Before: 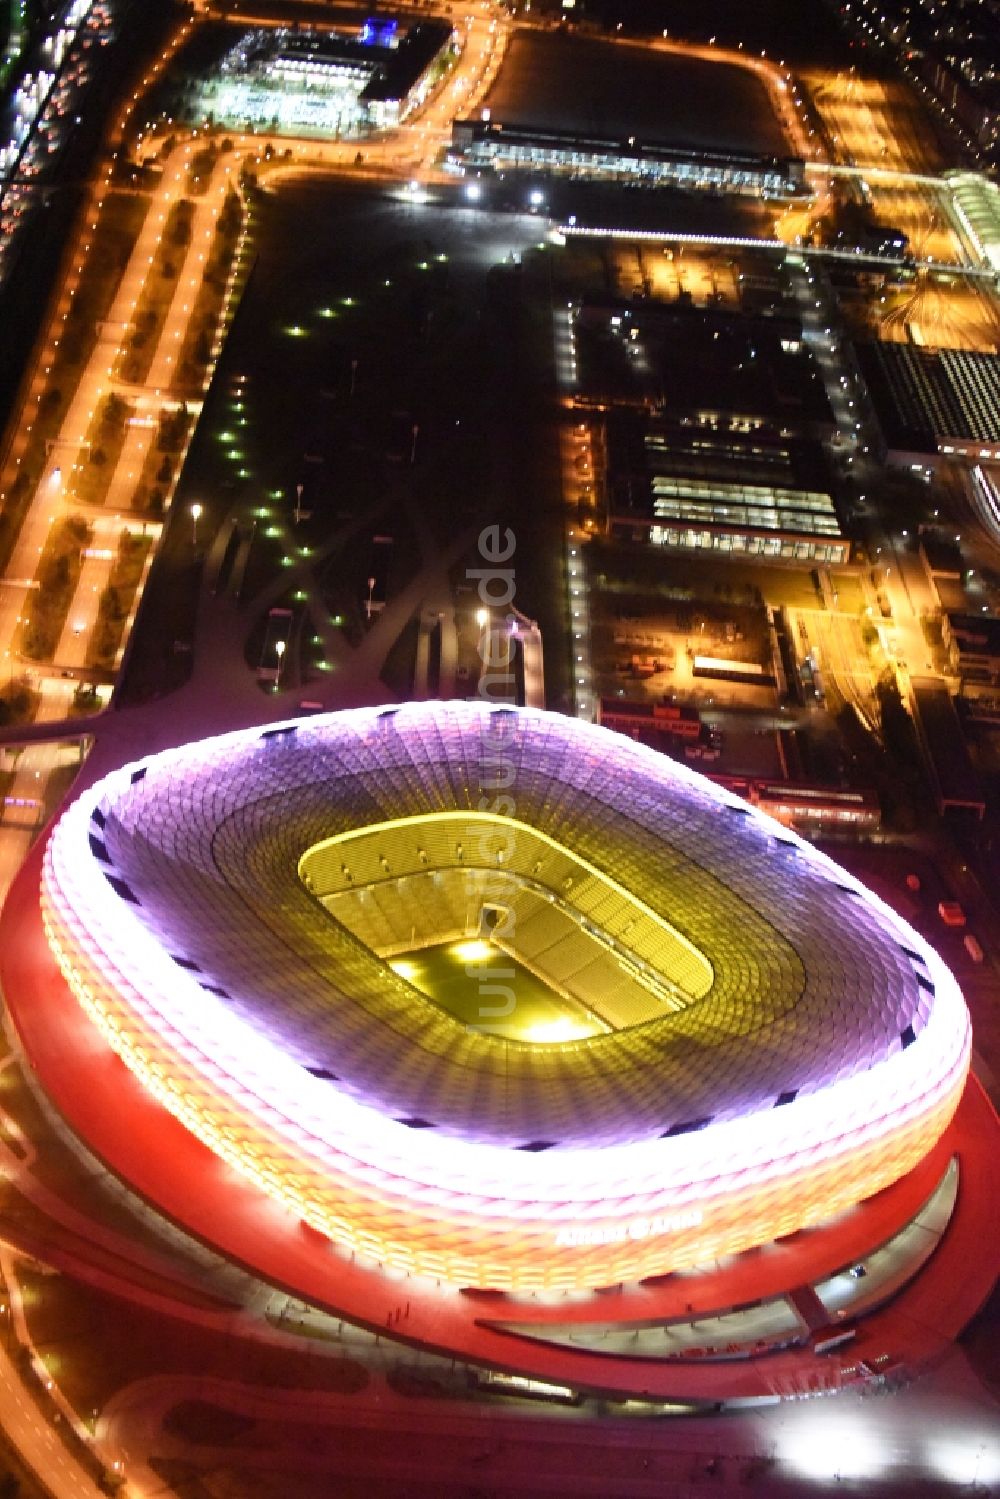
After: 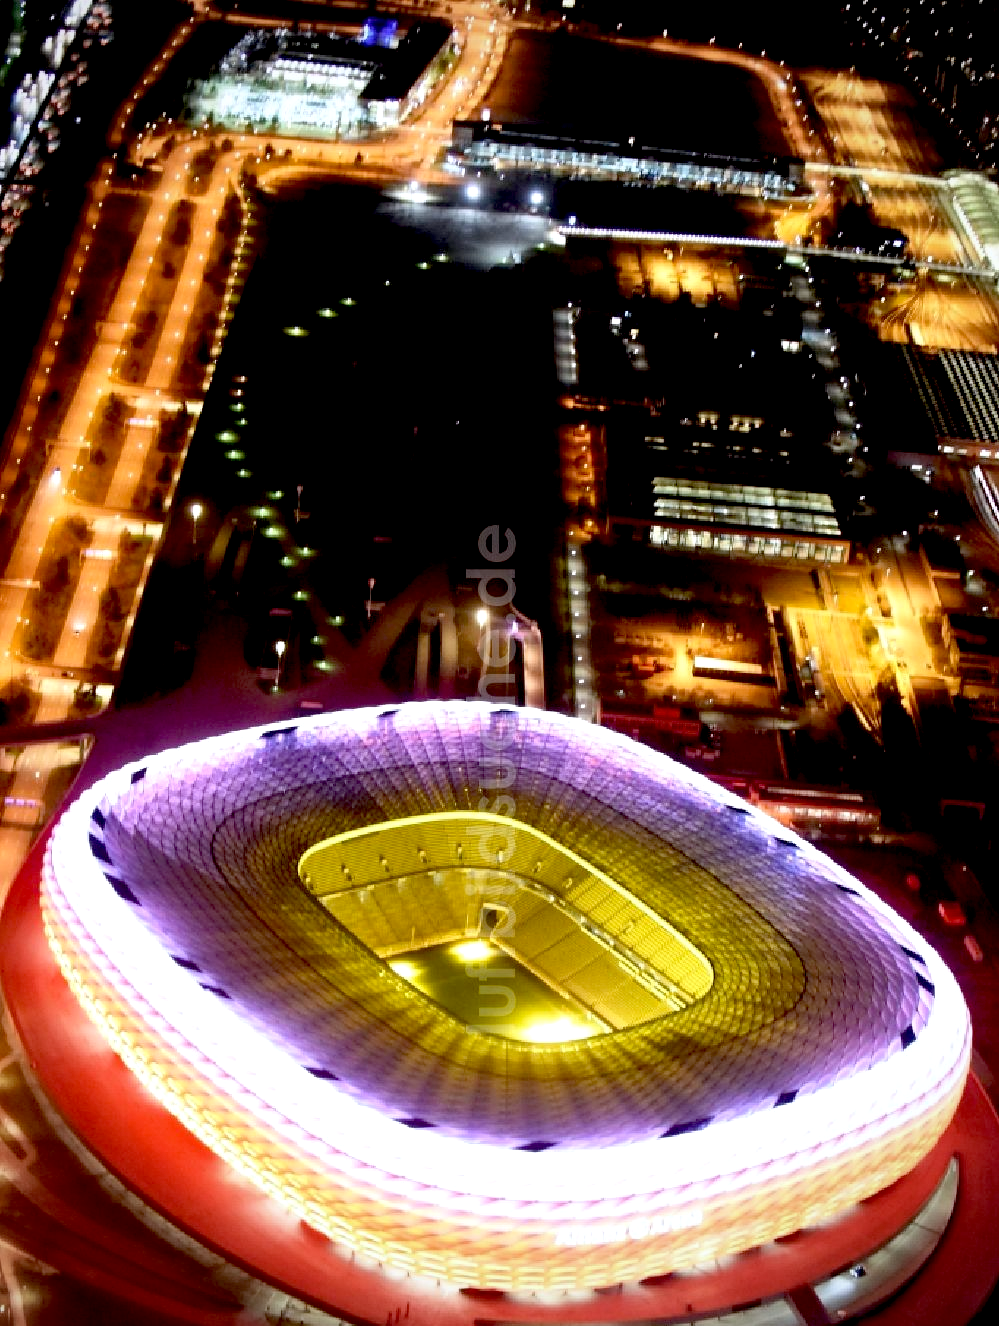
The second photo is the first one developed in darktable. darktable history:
vignetting: fall-off radius 60.92%
crop and rotate: top 0%, bottom 11.49%
exposure: black level correction 0.025, exposure 0.182 EV, compensate highlight preservation false
white balance: red 0.976, blue 1.04
